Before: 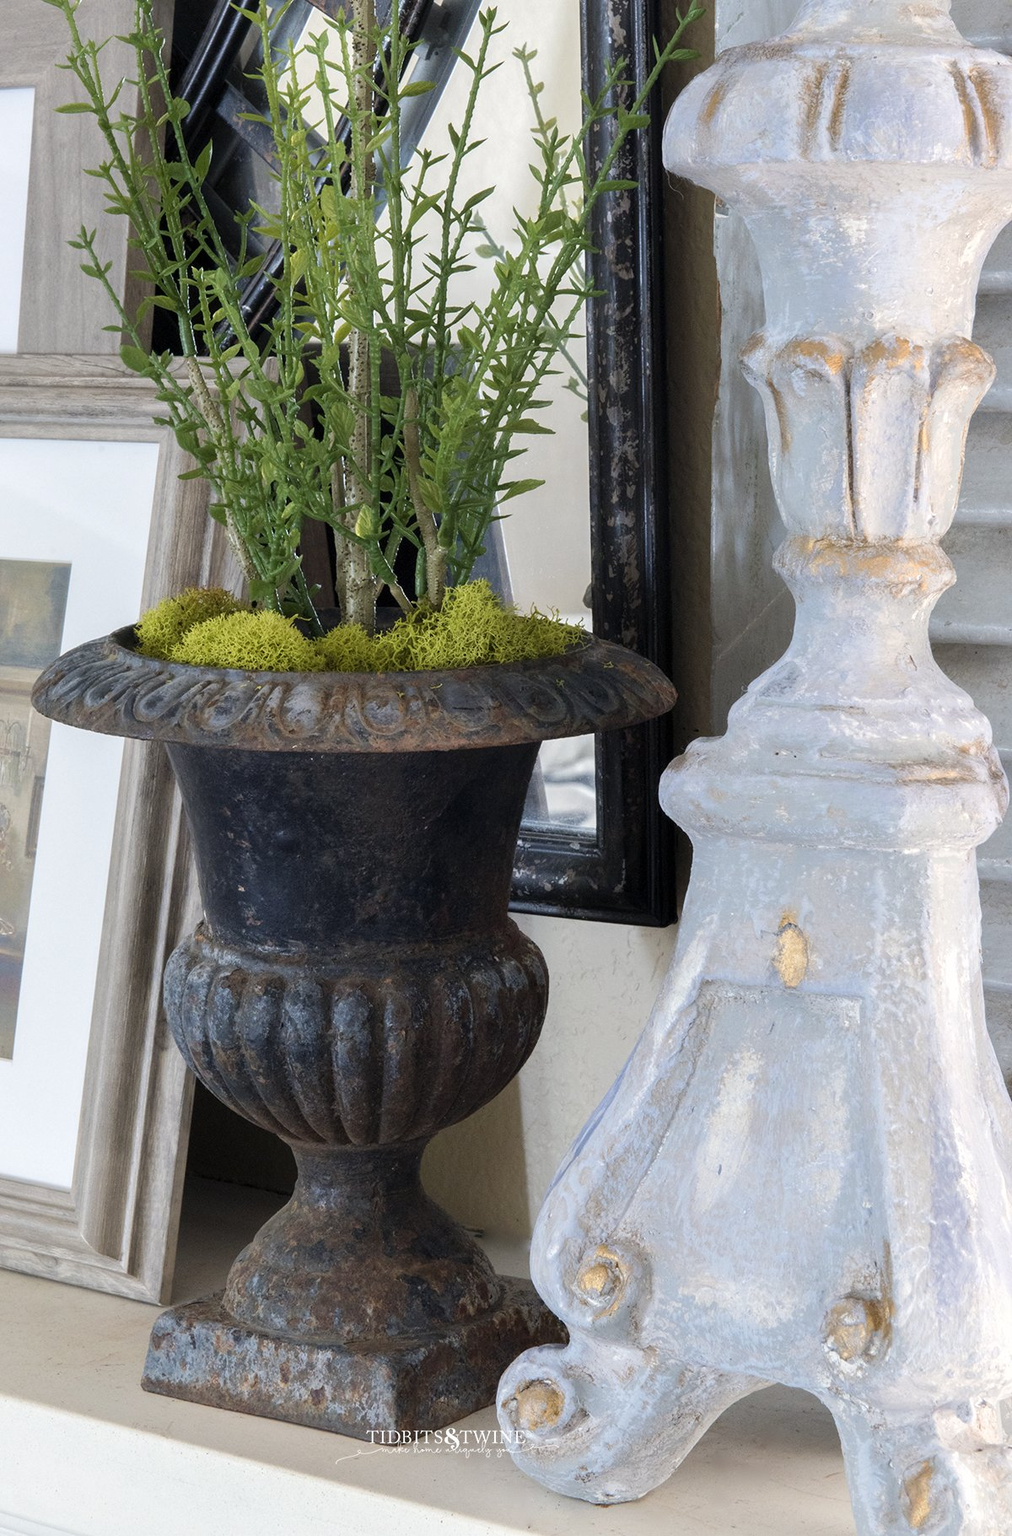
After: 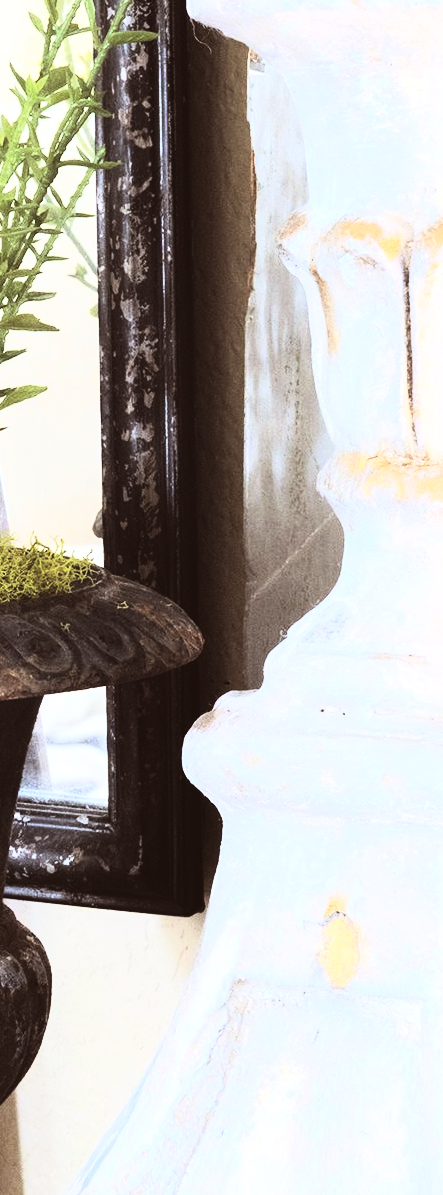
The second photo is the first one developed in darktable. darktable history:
rgb curve: curves: ch0 [(0, 0) (0.21, 0.15) (0.24, 0.21) (0.5, 0.75) (0.75, 0.96) (0.89, 0.99) (1, 1)]; ch1 [(0, 0.02) (0.21, 0.13) (0.25, 0.2) (0.5, 0.67) (0.75, 0.9) (0.89, 0.97) (1, 1)]; ch2 [(0, 0.02) (0.21, 0.13) (0.25, 0.2) (0.5, 0.67) (0.75, 0.9) (0.89, 0.97) (1, 1)], compensate middle gray true
crop and rotate: left 49.936%, top 10.094%, right 13.136%, bottom 24.256%
tone equalizer: -8 EV -0.417 EV, -7 EV -0.389 EV, -6 EV -0.333 EV, -5 EV -0.222 EV, -3 EV 0.222 EV, -2 EV 0.333 EV, -1 EV 0.389 EV, +0 EV 0.417 EV, edges refinement/feathering 500, mask exposure compensation -1.57 EV, preserve details no
exposure: black level correction -0.028, compensate highlight preservation false
rgb levels: mode RGB, independent channels, levels [[0, 0.5, 1], [0, 0.521, 1], [0, 0.536, 1]]
